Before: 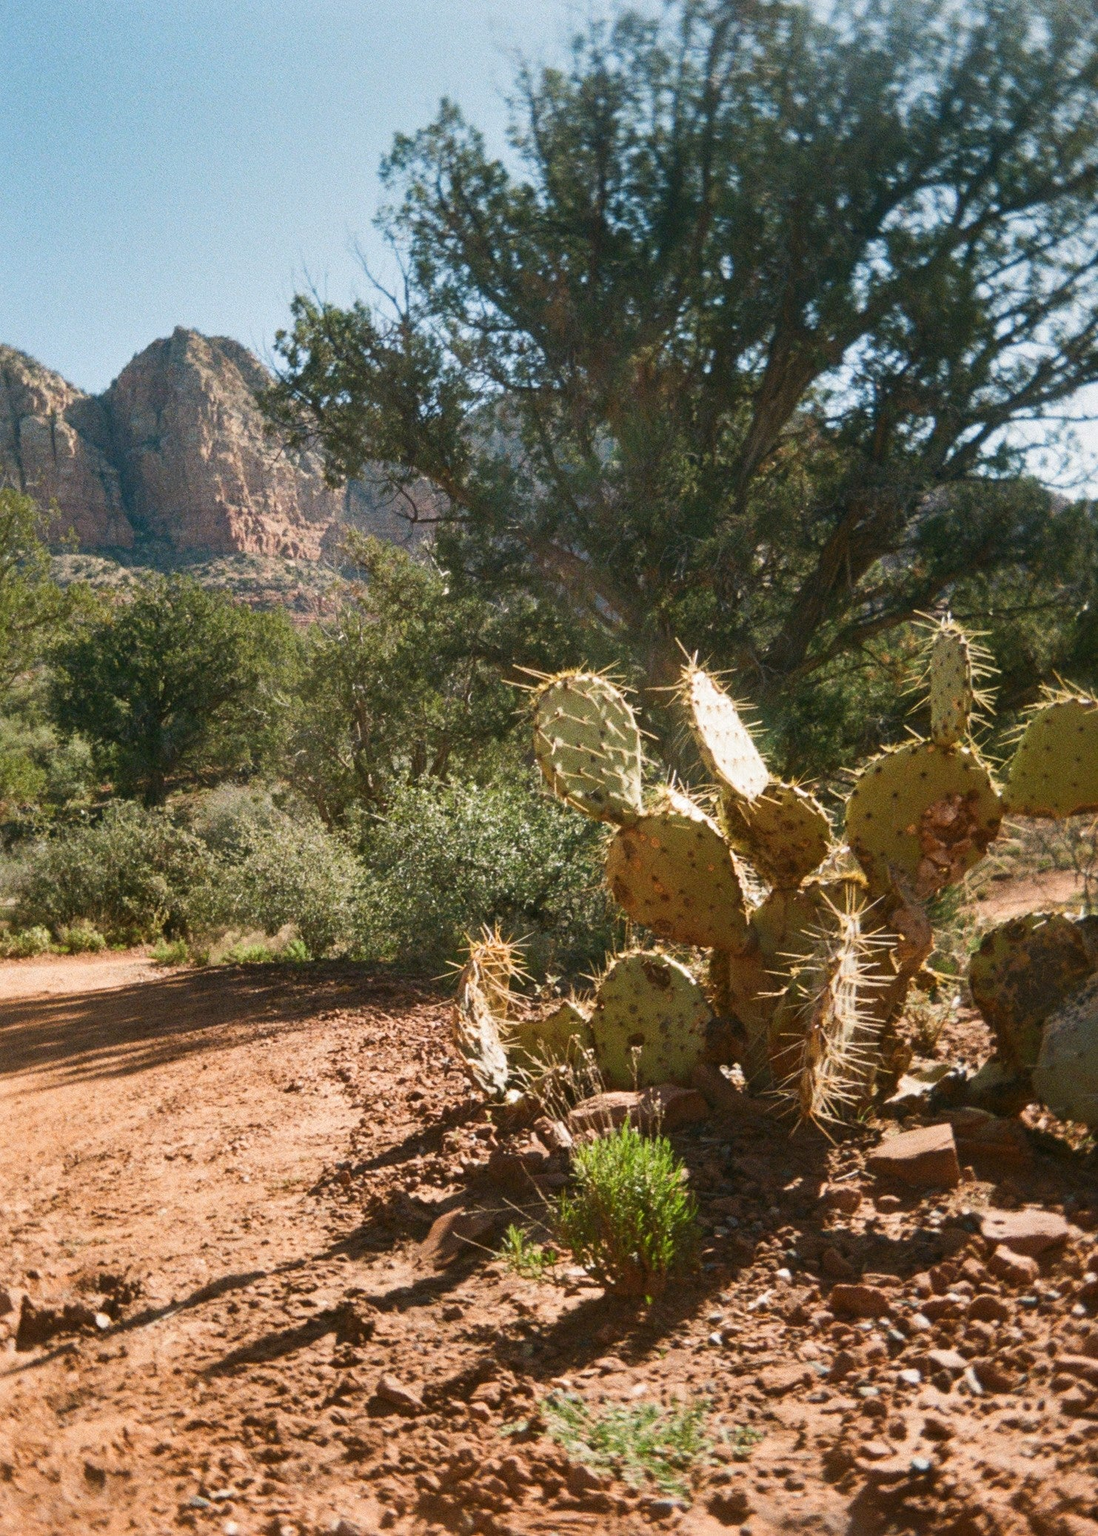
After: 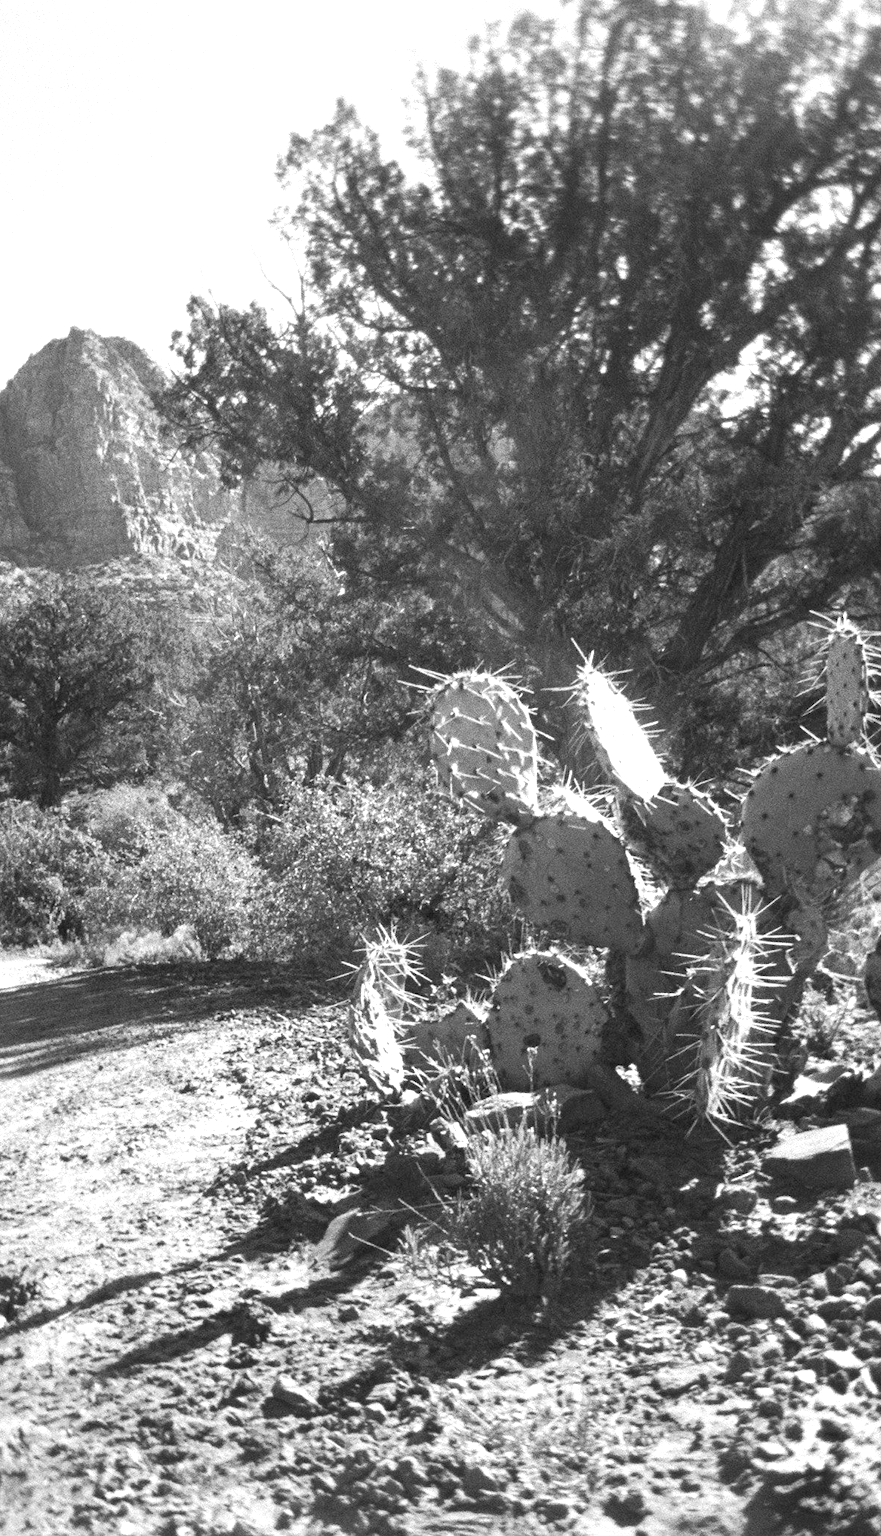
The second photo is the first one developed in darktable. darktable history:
exposure: black level correction 0, exposure 0.703 EV, compensate exposure bias true, compensate highlight preservation false
crop and rotate: left 9.532%, right 10.223%
color balance rgb: global offset › hue 170.47°, perceptual saturation grading › global saturation 15.505%, perceptual saturation grading › highlights -19.027%, perceptual saturation grading › shadows 19.162%, global vibrance 20%
contrast brightness saturation: saturation 0.096
color calibration: output gray [0.267, 0.423, 0.267, 0], gray › normalize channels true, illuminant as shot in camera, x 0.443, y 0.414, temperature 2915.53 K, gamut compression 0.008
